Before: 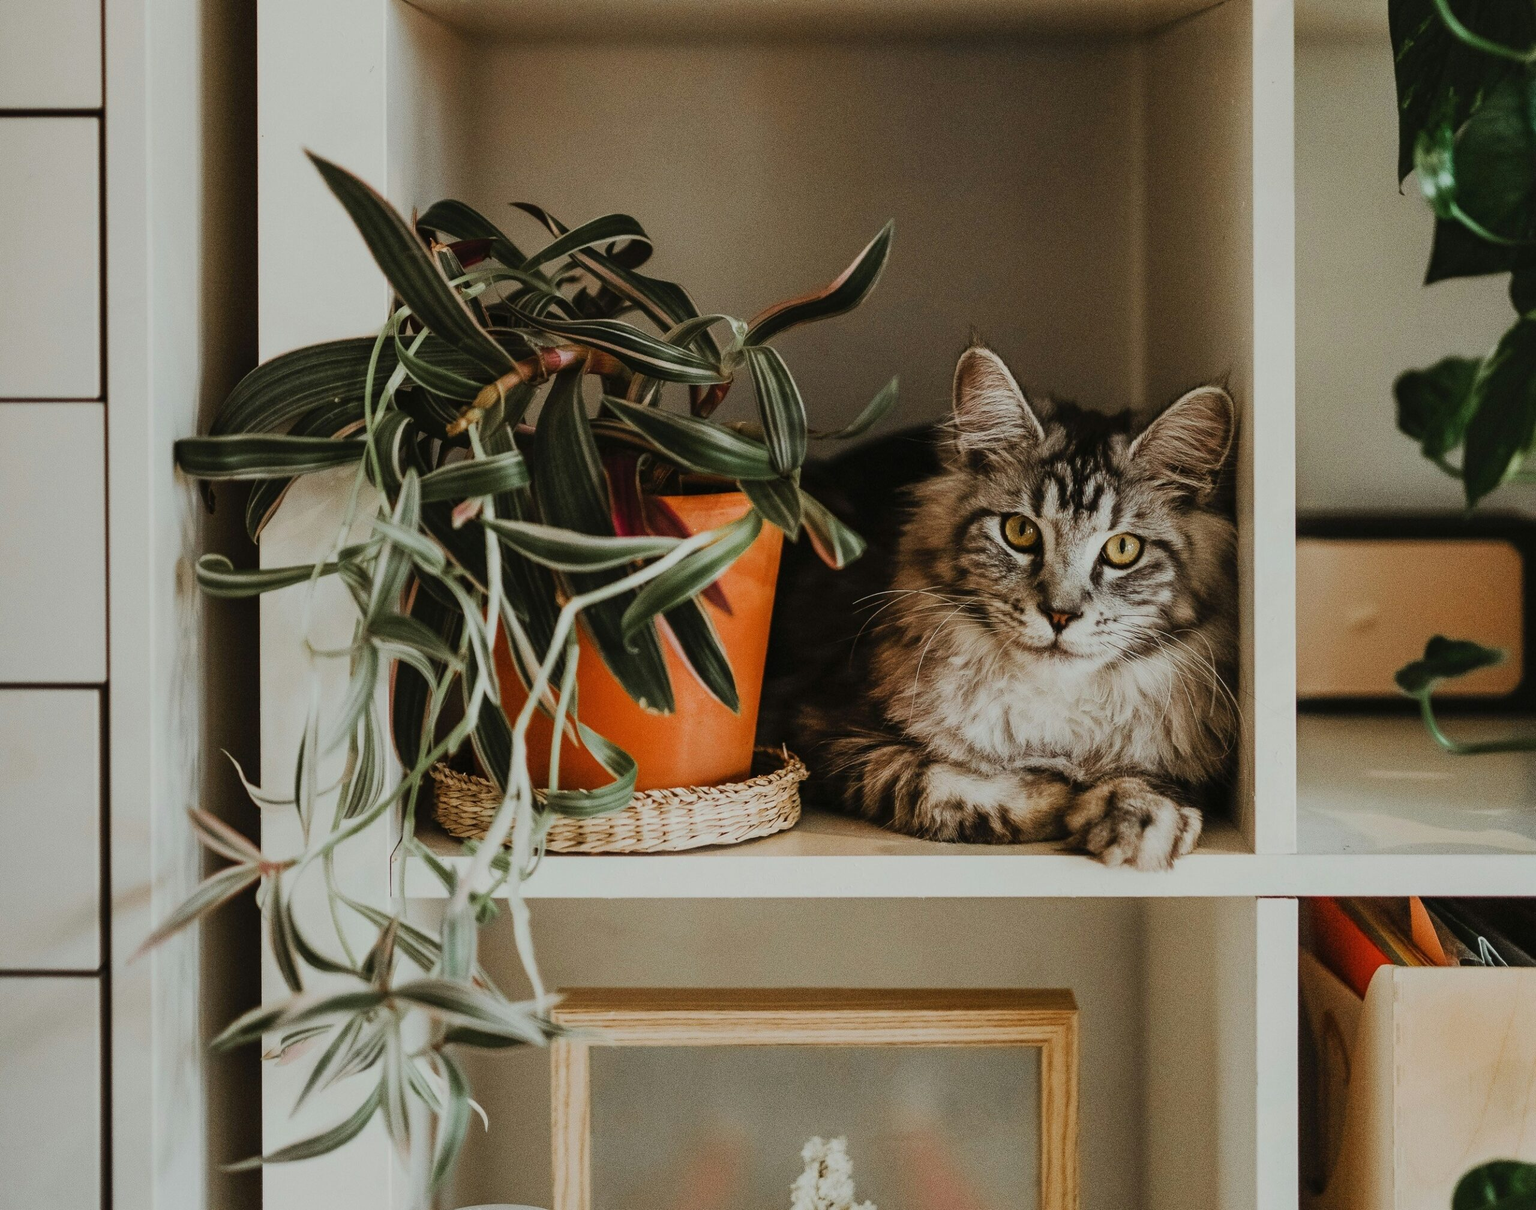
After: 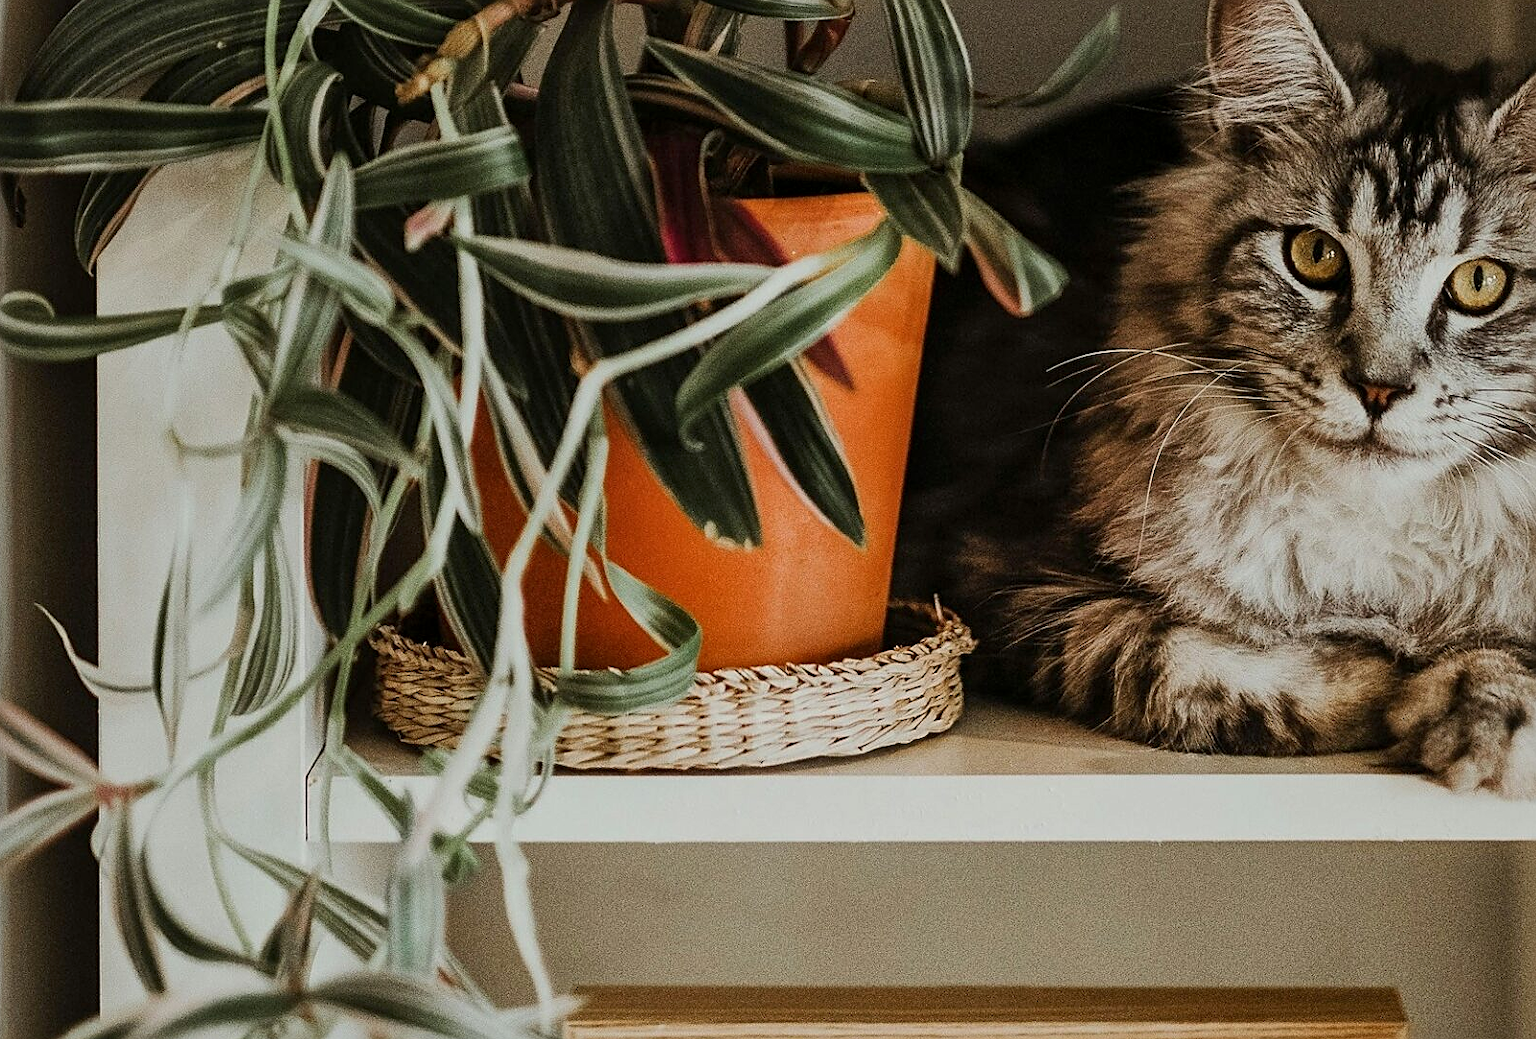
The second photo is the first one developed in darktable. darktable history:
local contrast: mode bilateral grid, contrast 21, coarseness 50, detail 132%, midtone range 0.2
crop: left 13.001%, top 30.788%, right 24.519%, bottom 15.556%
sharpen: on, module defaults
